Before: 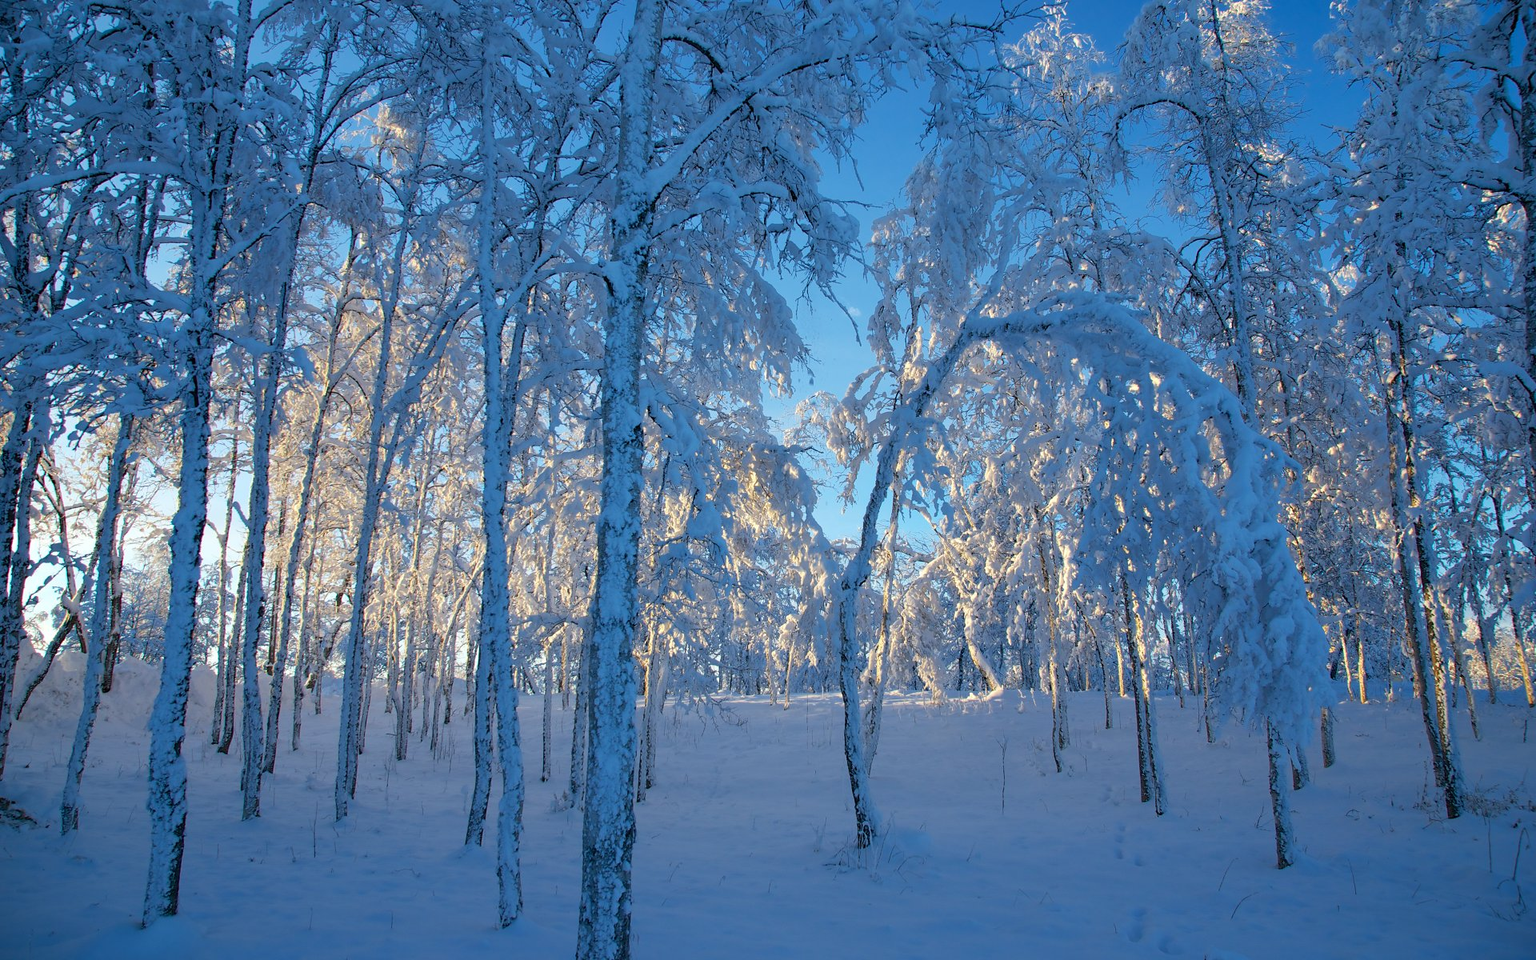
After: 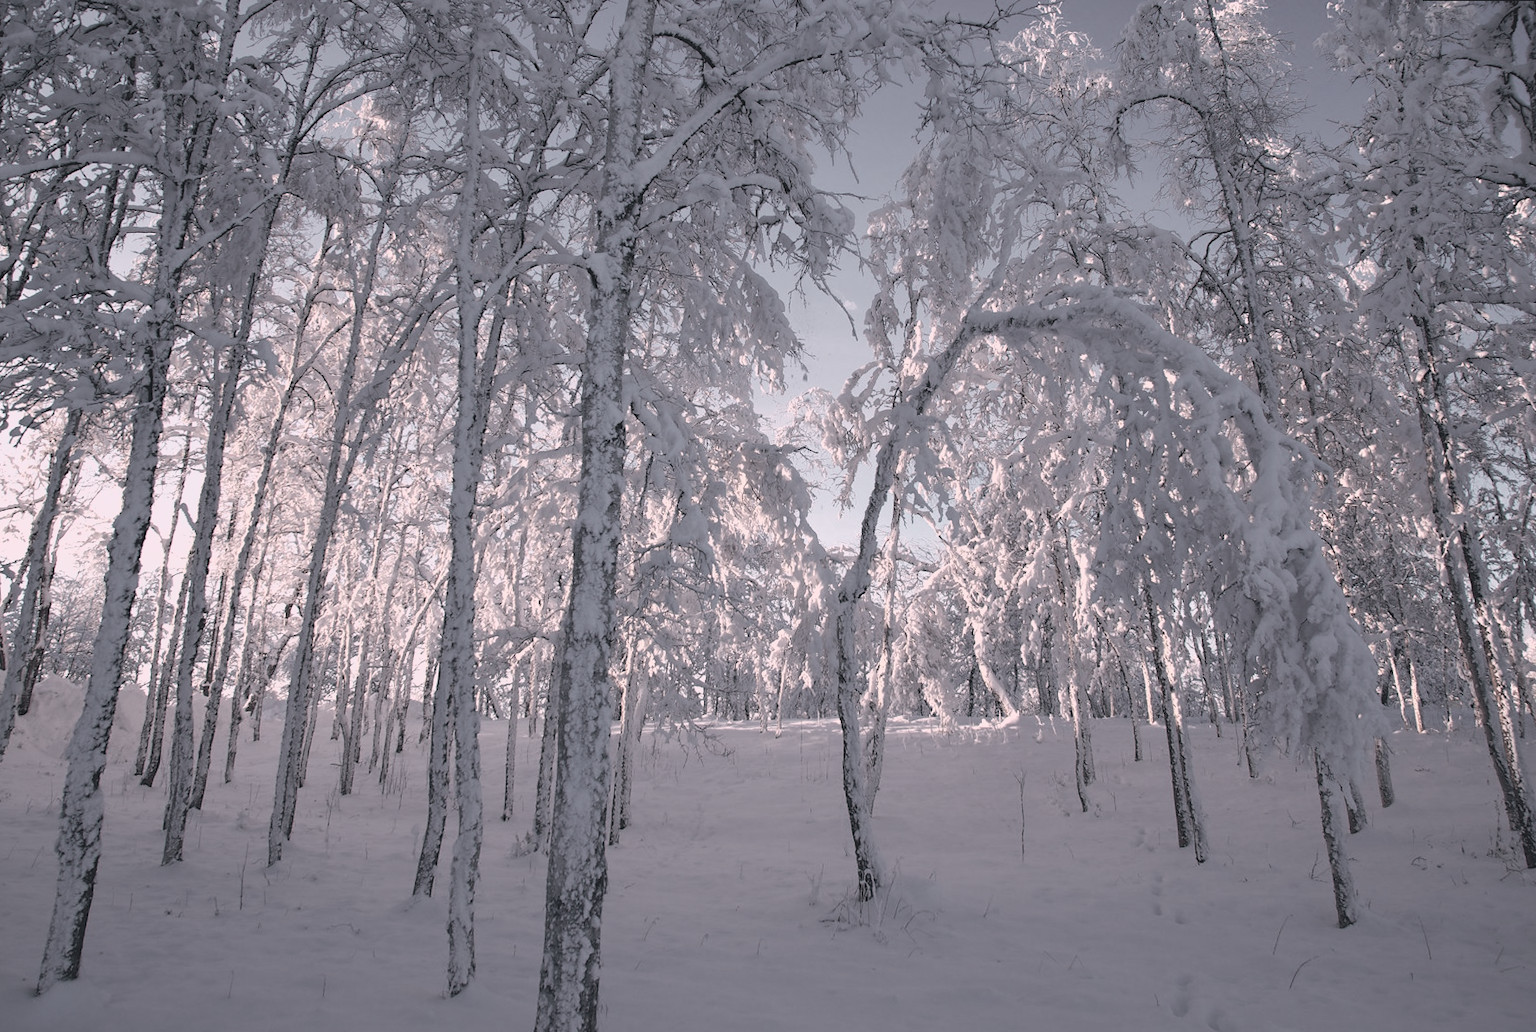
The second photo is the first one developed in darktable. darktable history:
crop and rotate: left 0.614%, top 0.179%, bottom 0.309%
rotate and perspective: rotation 0.215°, lens shift (vertical) -0.139, crop left 0.069, crop right 0.939, crop top 0.002, crop bottom 0.996
color balance rgb: shadows lift › chroma 9.92%, shadows lift › hue 45.12°, power › luminance 3.26%, power › hue 231.93°, global offset › luminance 0.4%, global offset › chroma 0.21%, global offset › hue 255.02°
white balance: red 1.188, blue 1.11
color correction: highlights a* 14.46, highlights b* 5.85, shadows a* -5.53, shadows b* -15.24, saturation 0.85
tone equalizer: -8 EV -0.417 EV, -7 EV -0.389 EV, -6 EV -0.333 EV, -5 EV -0.222 EV, -3 EV 0.222 EV, -2 EV 0.333 EV, -1 EV 0.389 EV, +0 EV 0.417 EV, edges refinement/feathering 500, mask exposure compensation -1.57 EV, preserve details no
color contrast: green-magenta contrast 0.3, blue-yellow contrast 0.15
lowpass: radius 0.1, contrast 0.85, saturation 1.1, unbound 0
